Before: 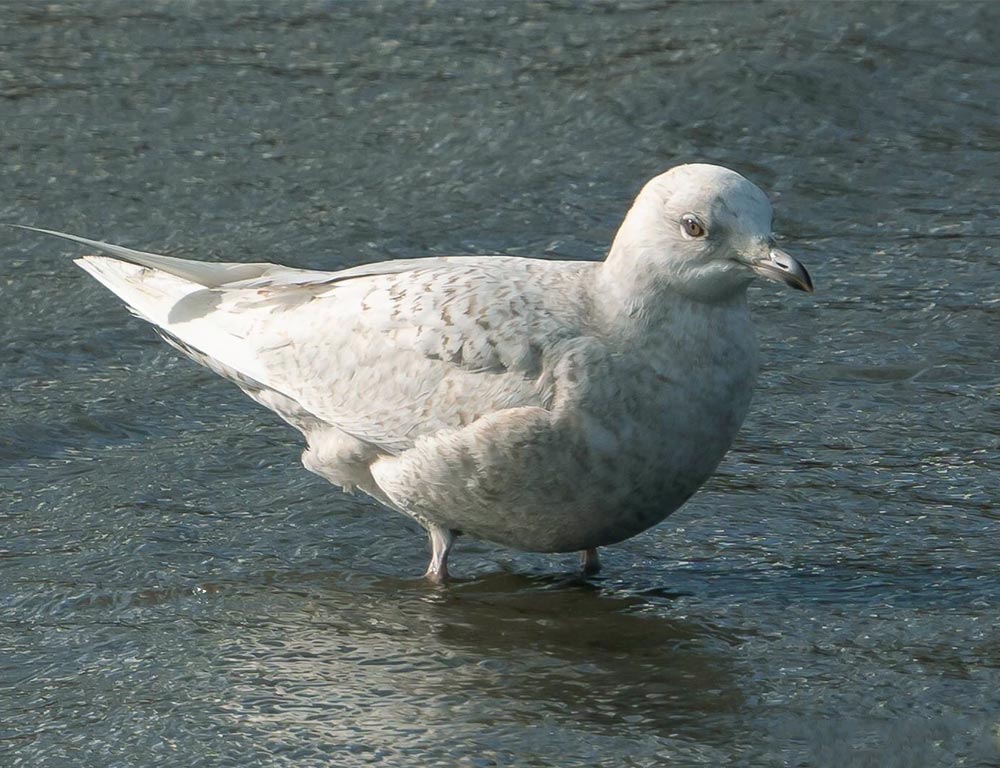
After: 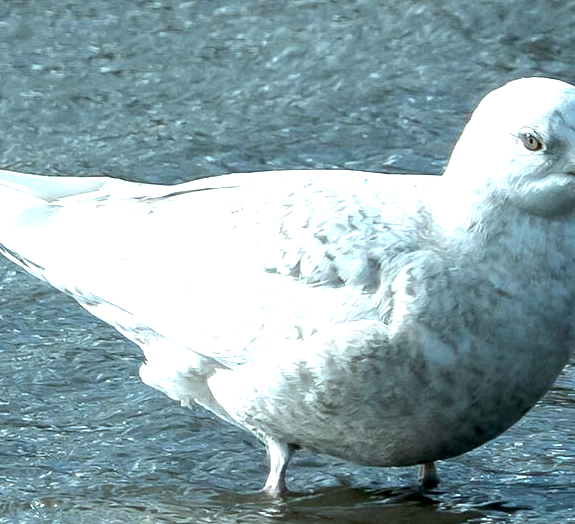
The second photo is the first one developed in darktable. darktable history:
crop: left 16.239%, top 11.255%, right 26.22%, bottom 20.403%
exposure: black level correction 0.008, exposure 0.987 EV, compensate exposure bias true, compensate highlight preservation false
tone equalizer: -8 EV -0.429 EV, -7 EV -0.385 EV, -6 EV -0.323 EV, -5 EV -0.231 EV, -3 EV 0.248 EV, -2 EV 0.348 EV, -1 EV 0.406 EV, +0 EV 0.419 EV, edges refinement/feathering 500, mask exposure compensation -1.57 EV, preserve details no
color correction: highlights a* -12.74, highlights b* -17.89, saturation 0.707
